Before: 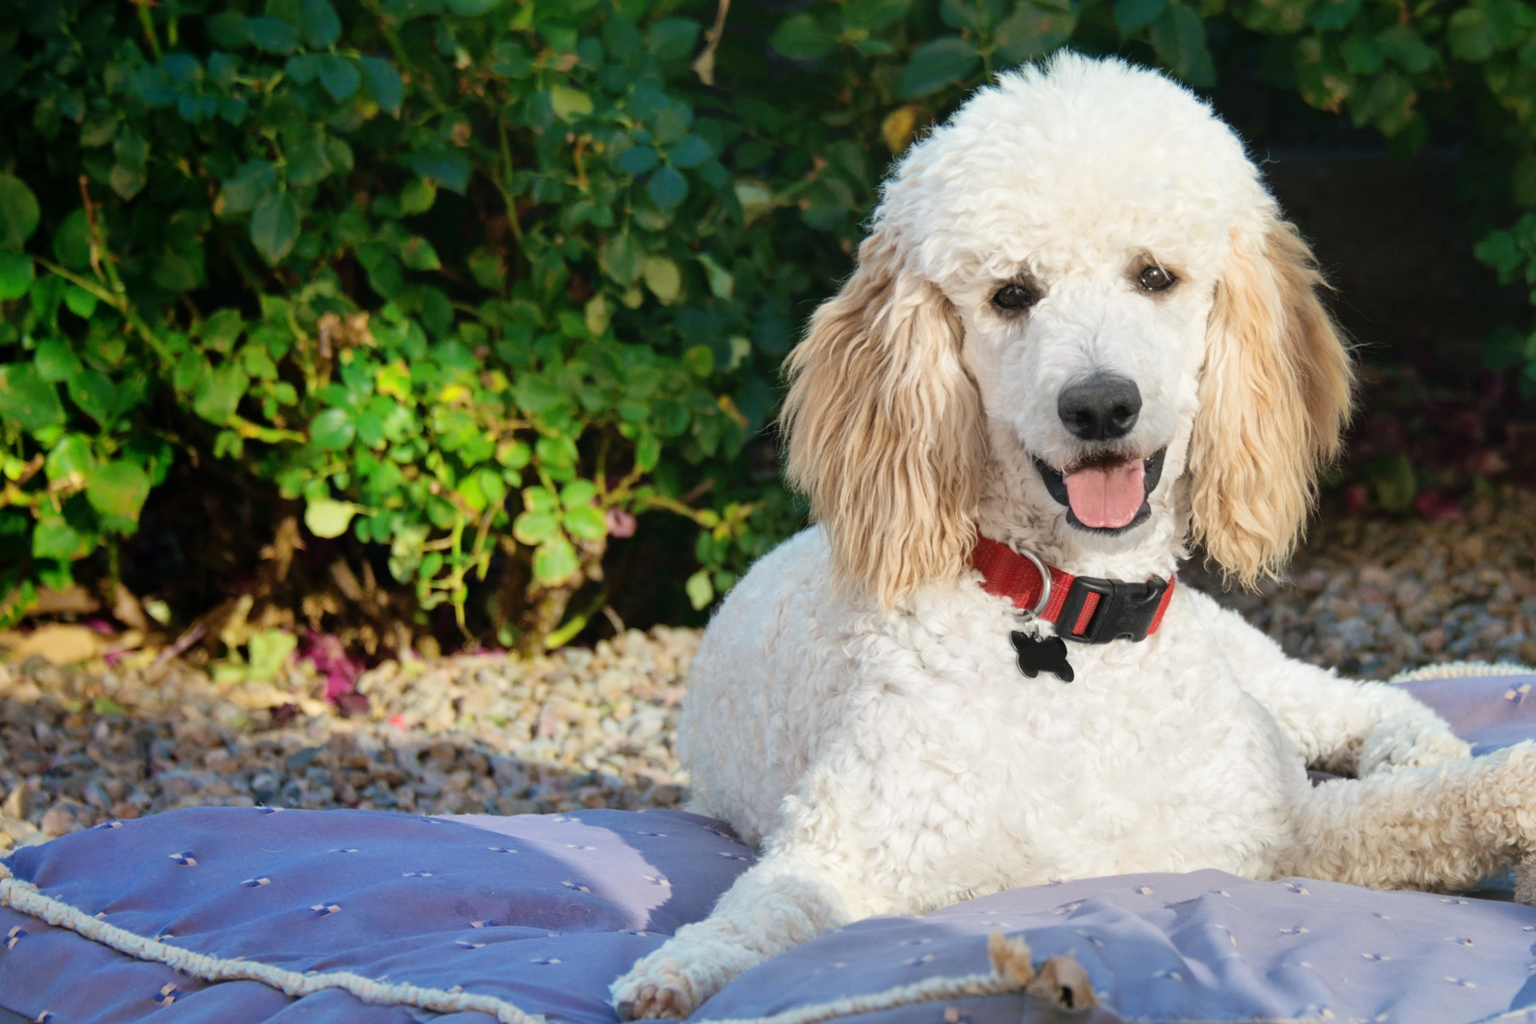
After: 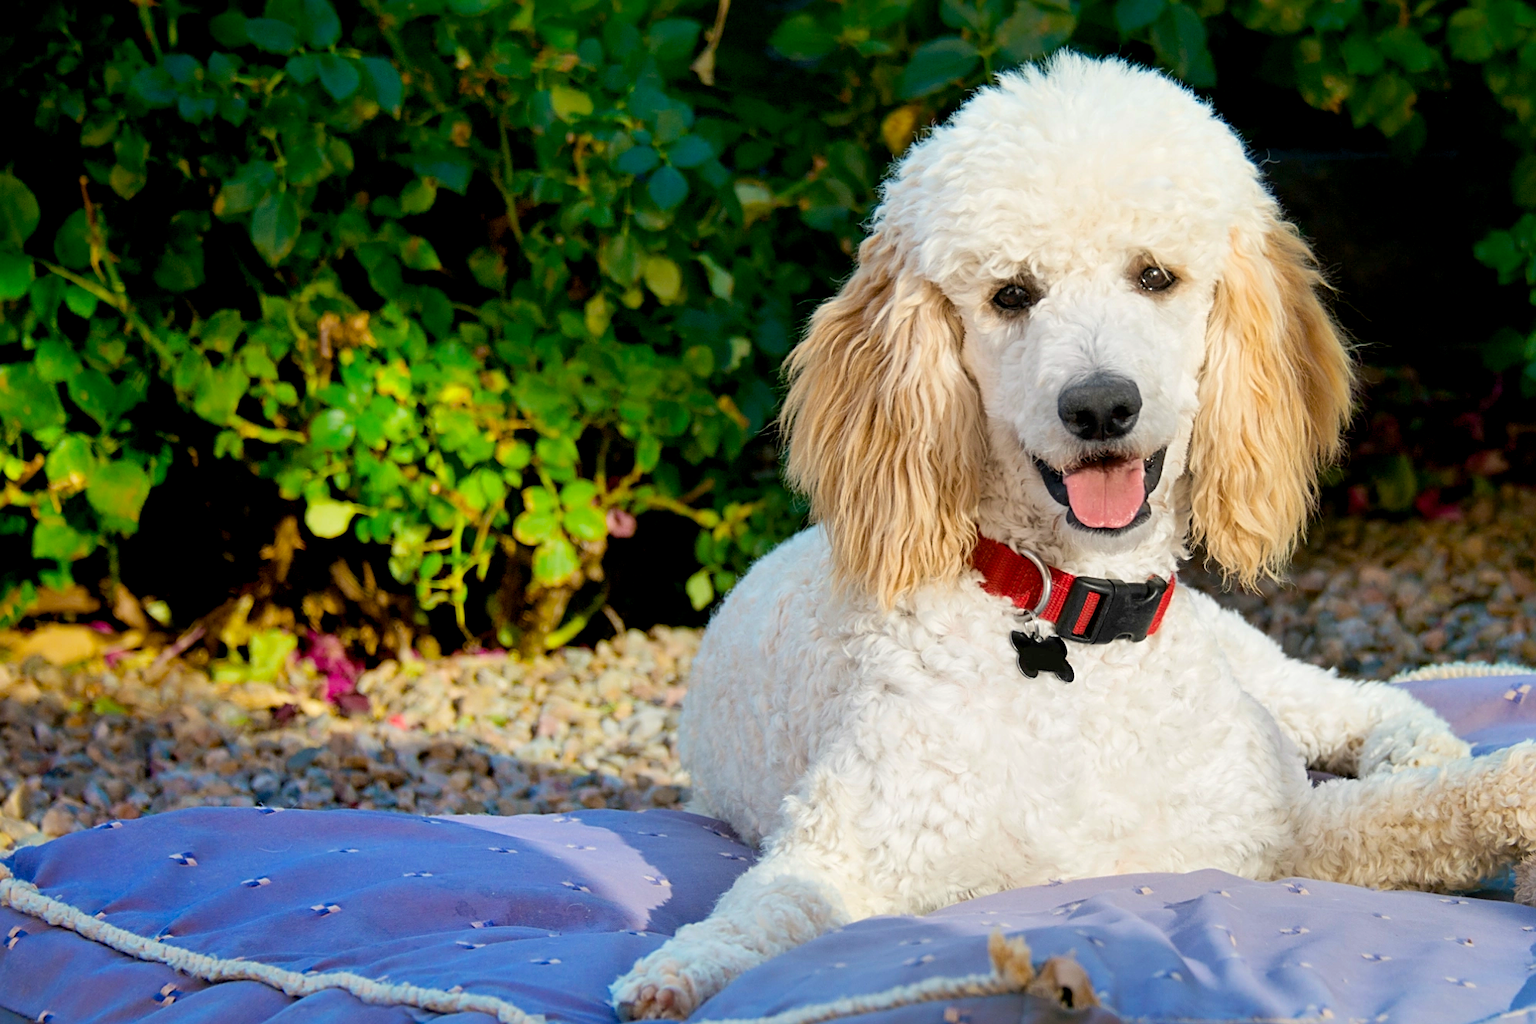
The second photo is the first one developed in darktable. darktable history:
color balance rgb: global offset › luminance -0.902%, perceptual saturation grading › global saturation 14.8%, global vibrance 33.725%
sharpen: on, module defaults
